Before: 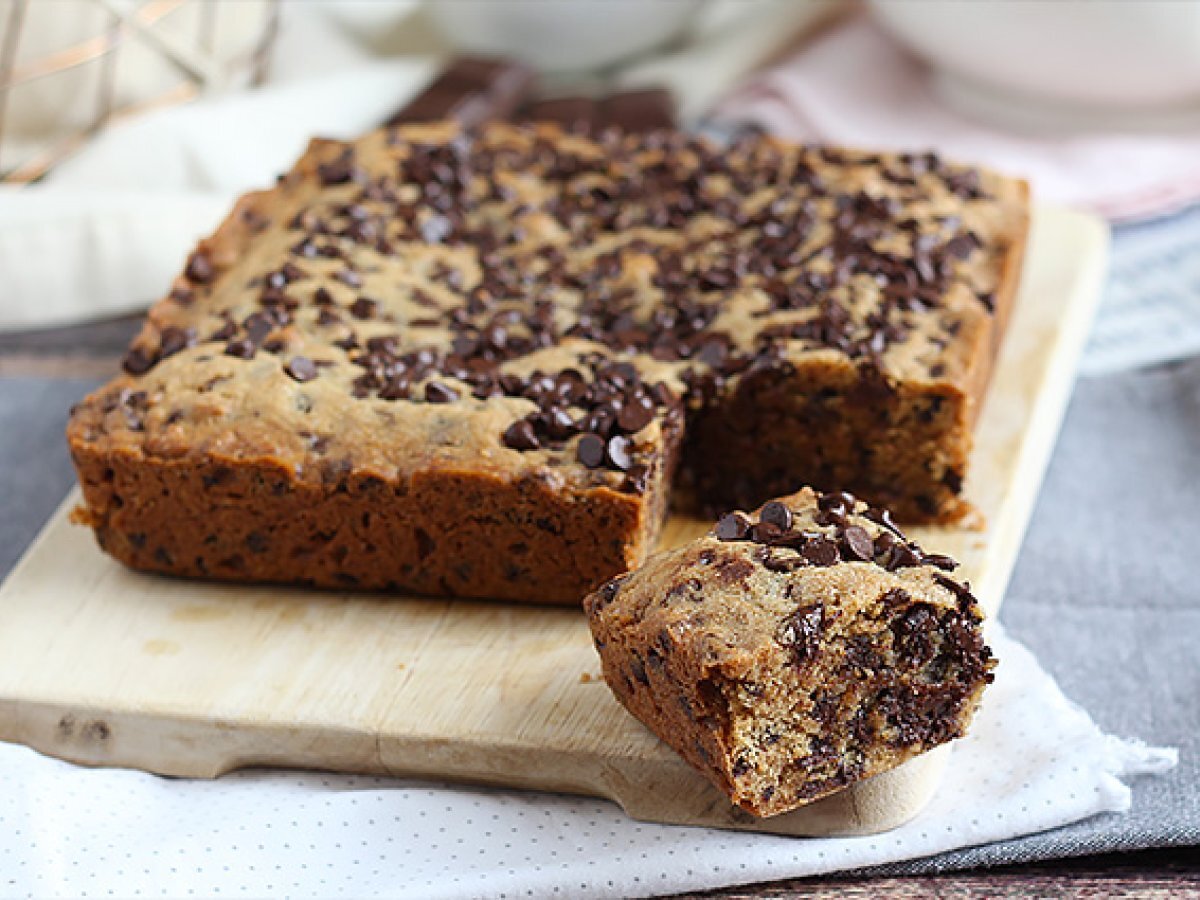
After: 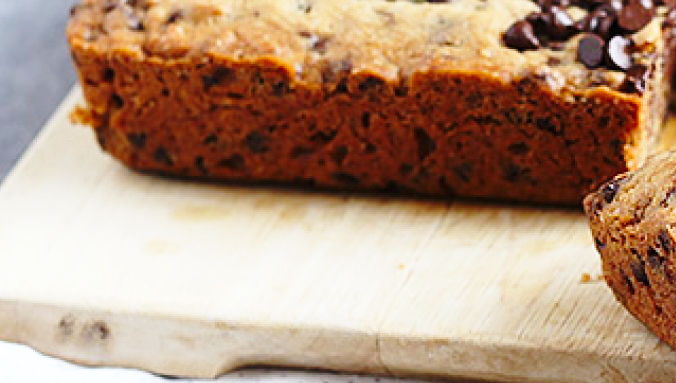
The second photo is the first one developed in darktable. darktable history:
crop: top 44.483%, right 43.593%, bottom 12.892%
base curve: curves: ch0 [(0, 0) (0.028, 0.03) (0.121, 0.232) (0.46, 0.748) (0.859, 0.968) (1, 1)], preserve colors none
